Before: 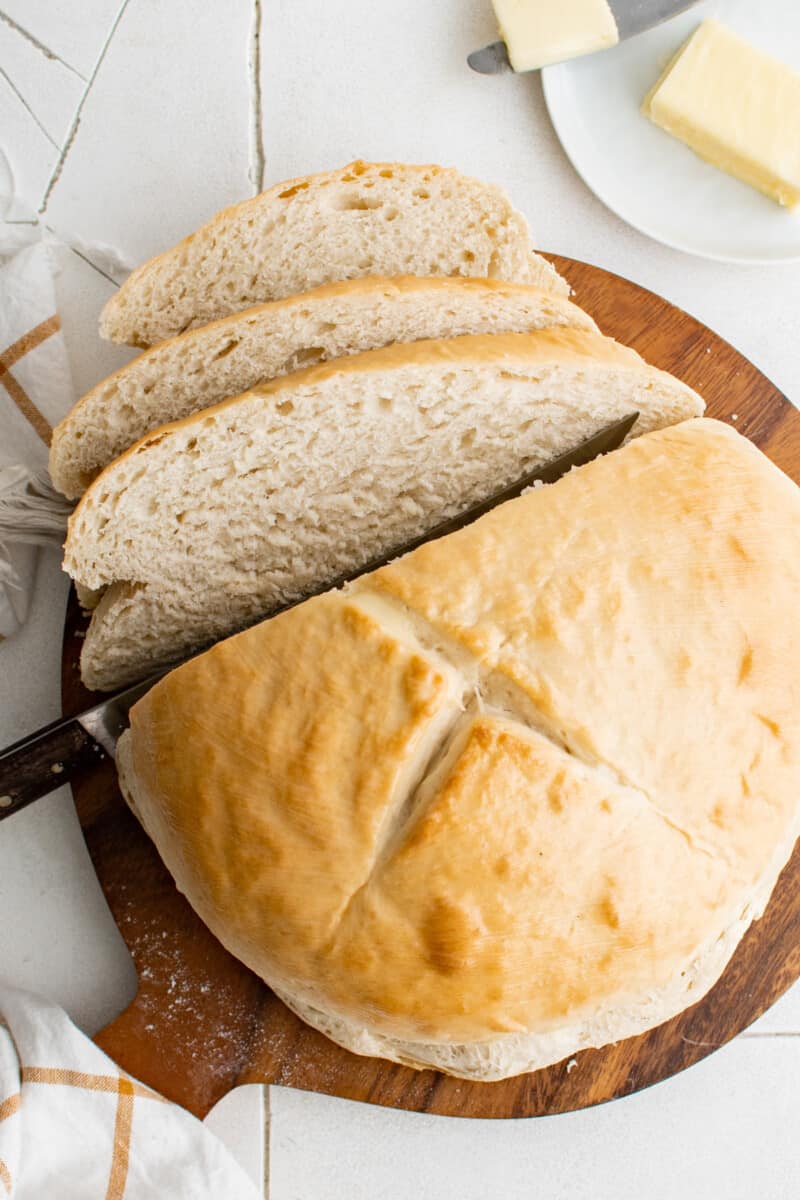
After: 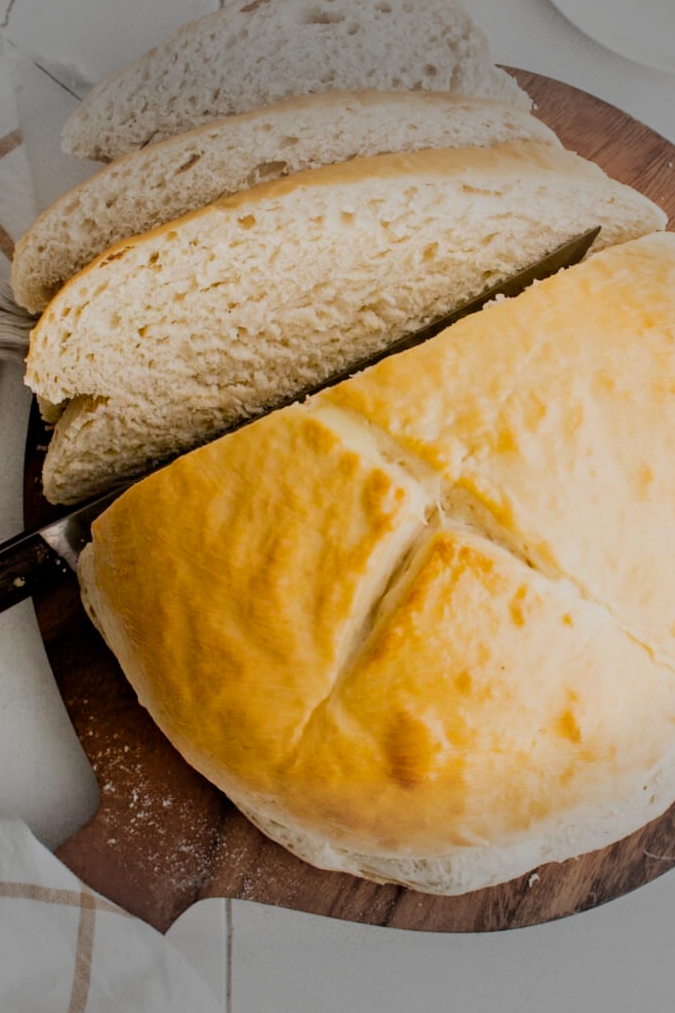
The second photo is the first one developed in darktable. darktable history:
filmic rgb: black relative exposure -7.65 EV, white relative exposure 4.56 EV, hardness 3.61
crop and rotate: left 4.842%, top 15.51%, right 10.668%
color balance rgb: perceptual saturation grading › global saturation 20%, global vibrance 20%
vignetting: fall-off start 79.43%, saturation -0.649, width/height ratio 1.327, unbound false
